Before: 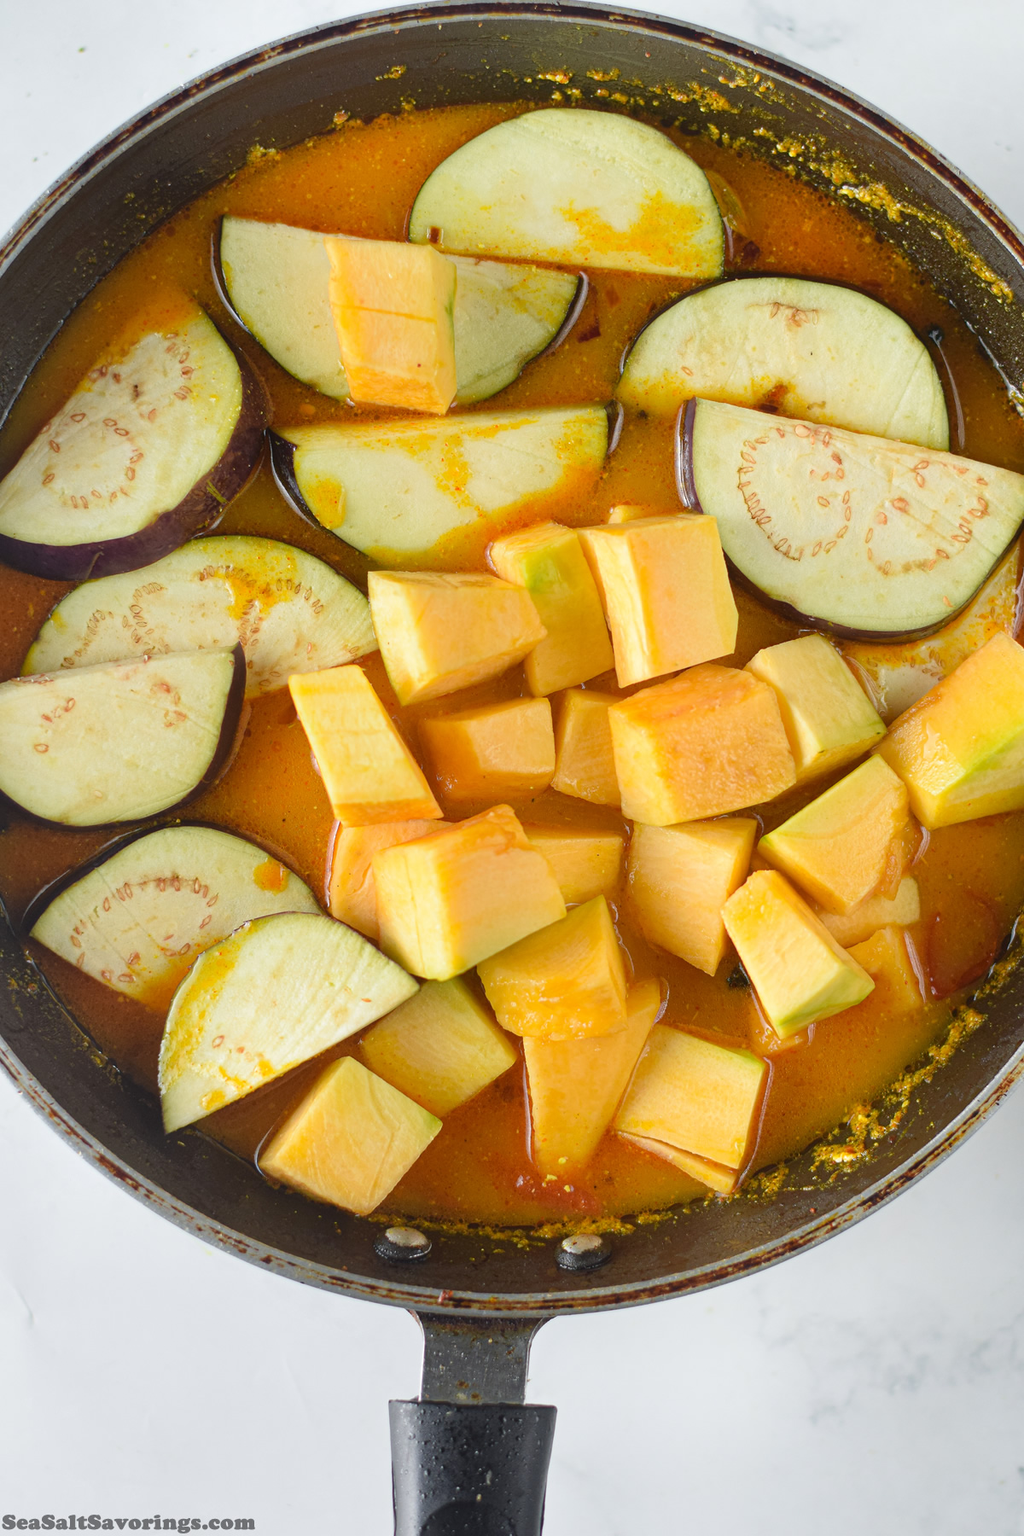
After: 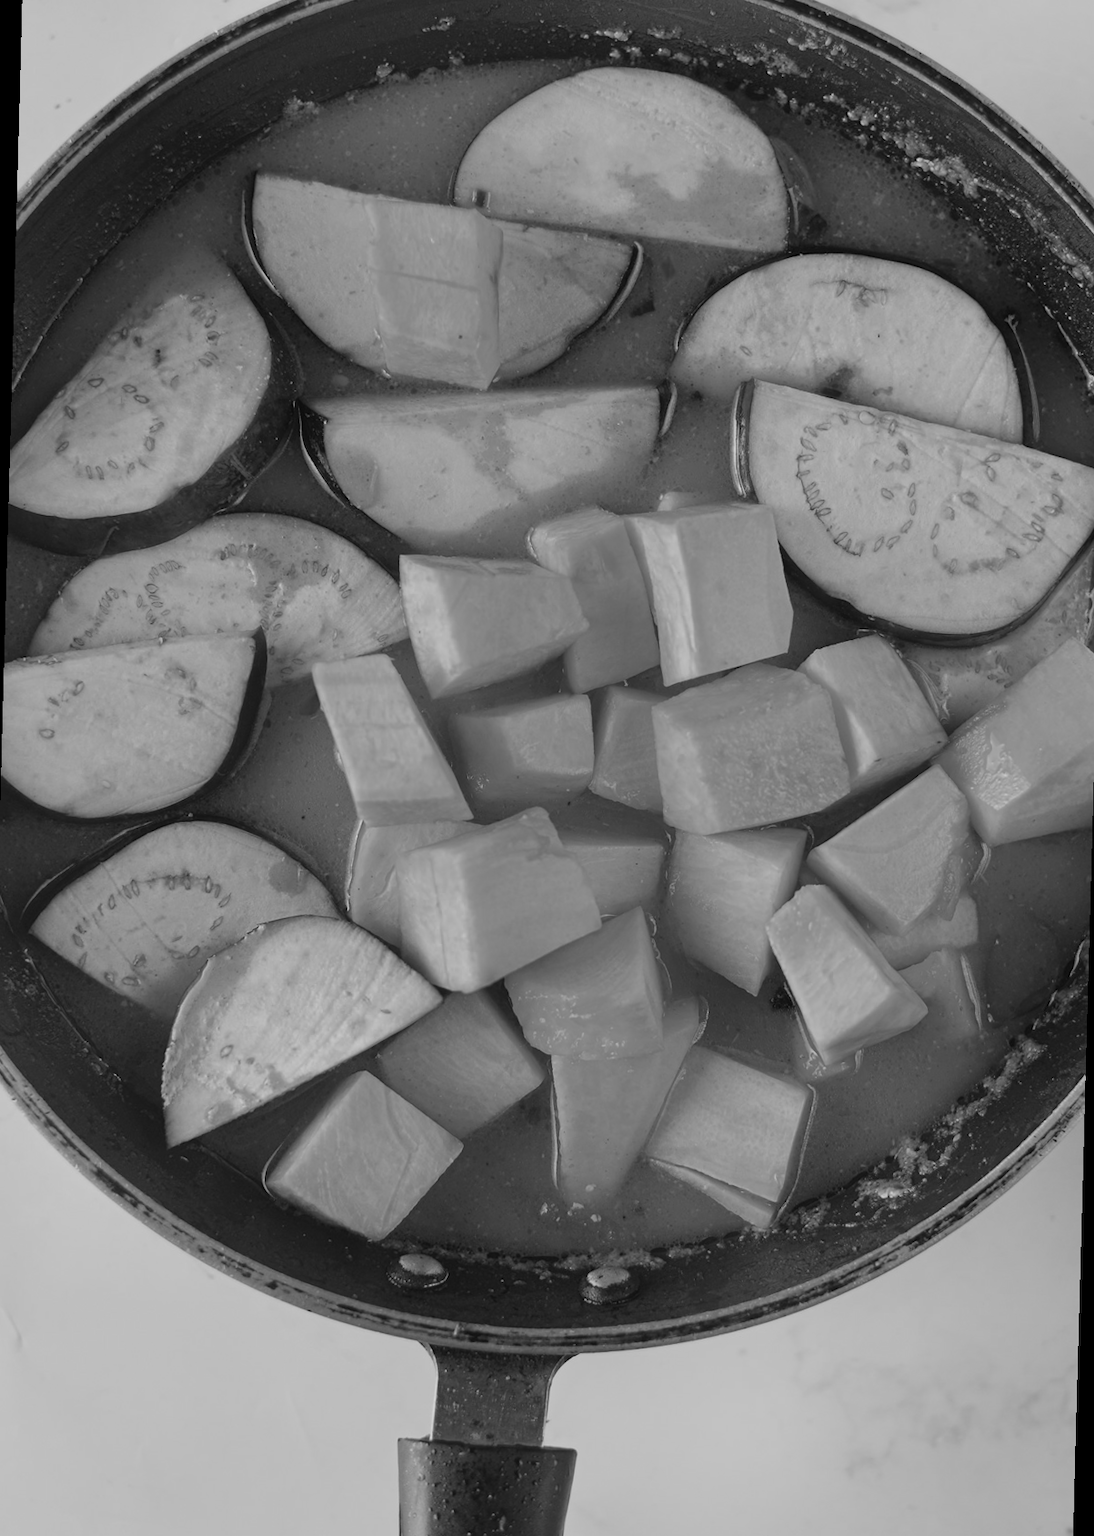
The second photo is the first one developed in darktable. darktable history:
color calibration: output gray [0.246, 0.254, 0.501, 0], gray › normalize channels true, illuminant same as pipeline (D50), adaptation XYZ, x 0.346, y 0.359, gamut compression 0
rotate and perspective: rotation 1.57°, crop left 0.018, crop right 0.982, crop top 0.039, crop bottom 0.961
exposure: exposure -0.462 EV, compensate highlight preservation false
